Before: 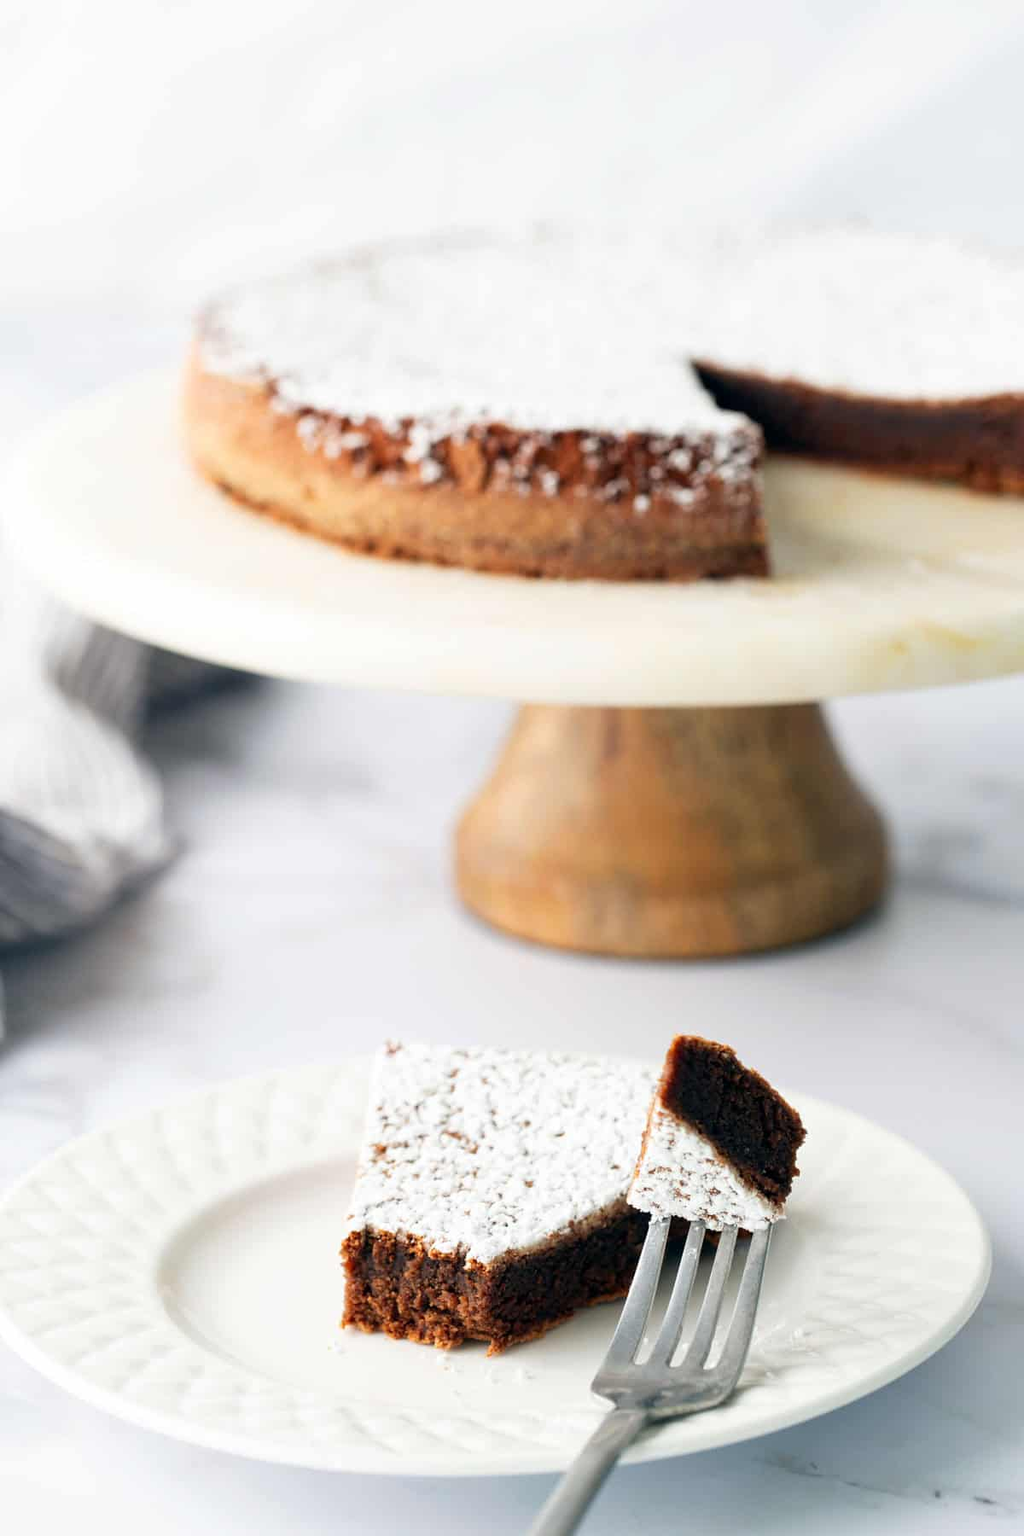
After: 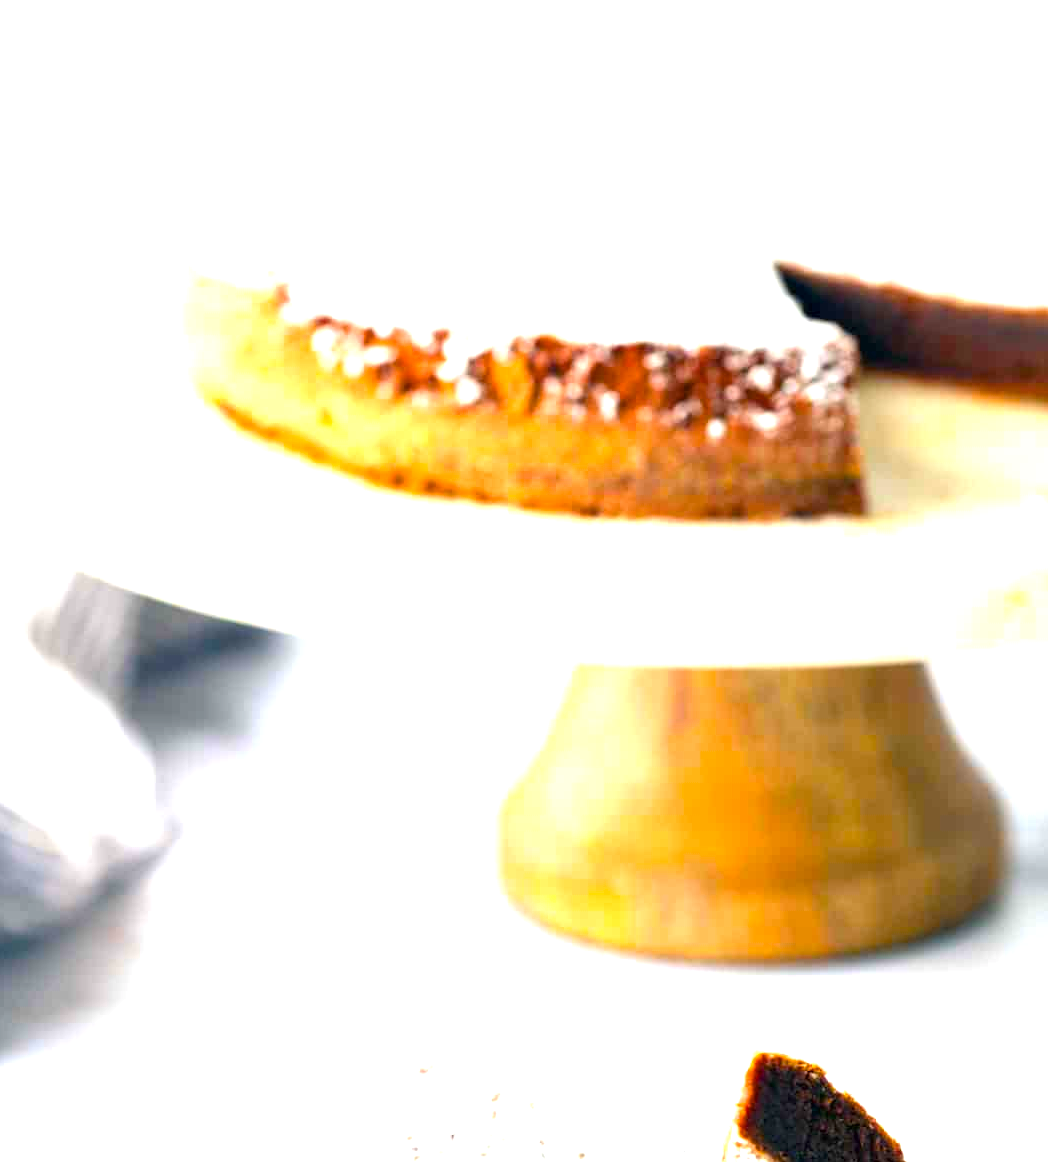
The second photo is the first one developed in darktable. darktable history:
crop: left 3.015%, top 8.969%, right 9.647%, bottom 26.457%
exposure: black level correction 0, exposure 1.2 EV, compensate highlight preservation false
color balance rgb: linear chroma grading › global chroma 15%, perceptual saturation grading › global saturation 30%
